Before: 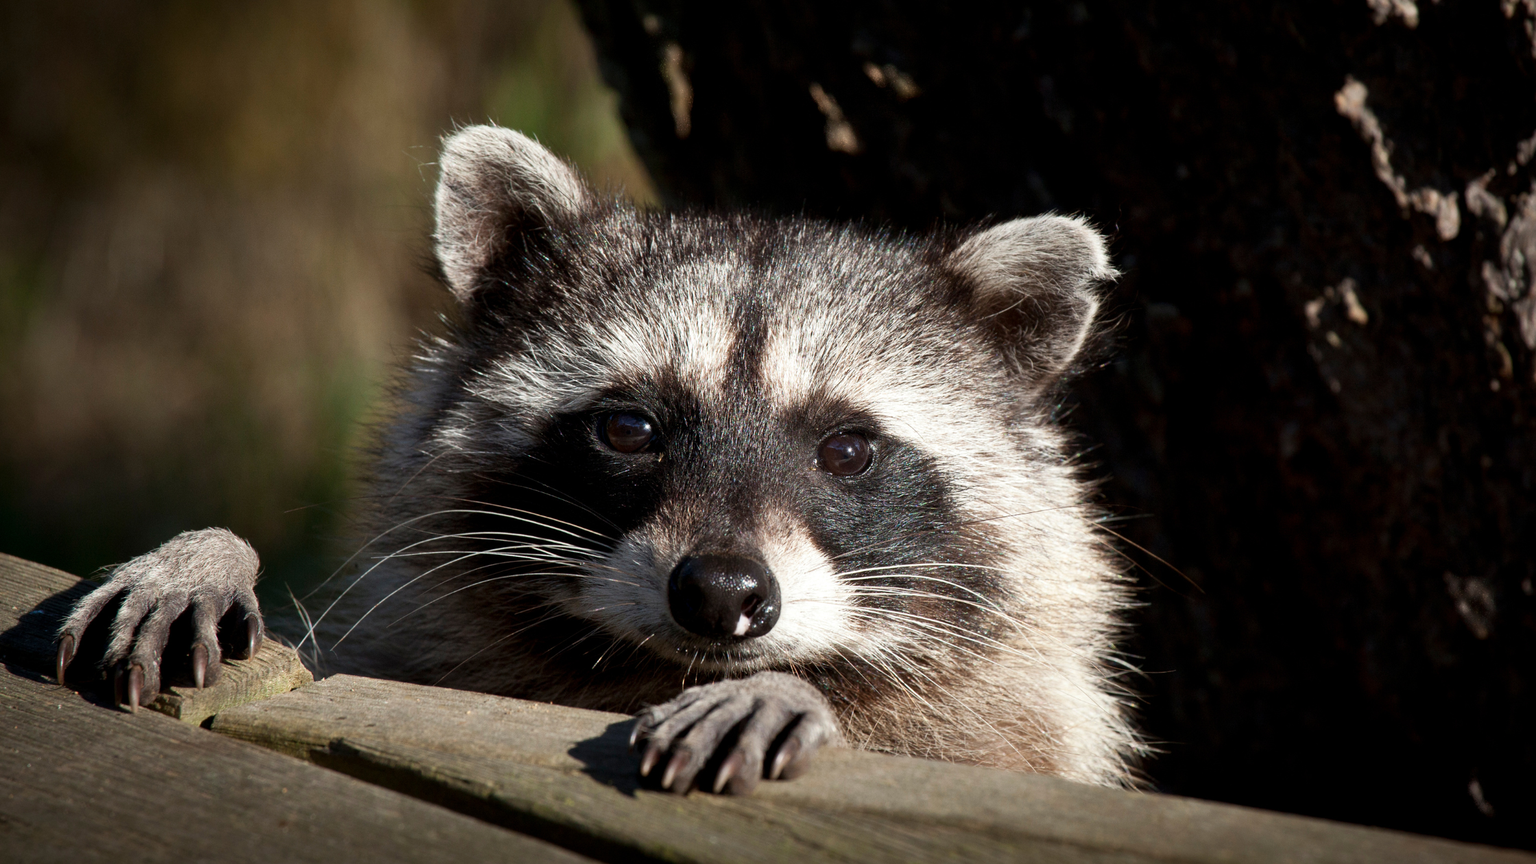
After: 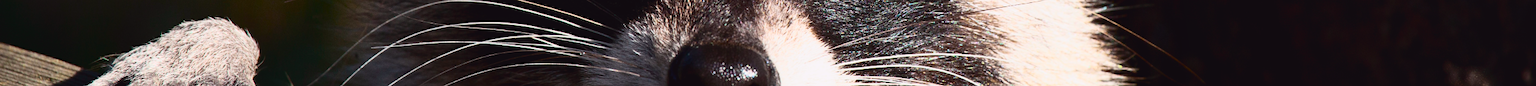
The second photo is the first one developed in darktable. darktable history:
tone curve: curves: ch0 [(0, 0.031) (0.145, 0.106) (0.319, 0.269) (0.495, 0.544) (0.707, 0.833) (0.859, 0.931) (1, 0.967)]; ch1 [(0, 0) (0.279, 0.218) (0.424, 0.411) (0.495, 0.504) (0.538, 0.55) (0.578, 0.595) (0.707, 0.778) (1, 1)]; ch2 [(0, 0) (0.125, 0.089) (0.353, 0.329) (0.436, 0.432) (0.552, 0.554) (0.615, 0.674) (1, 1)], color space Lab, independent channels, preserve colors none
base curve: curves: ch0 [(0, 0) (0.472, 0.508) (1, 1)]
crop and rotate: top 59.084%, bottom 30.916%
shadows and highlights: shadows 20.55, highlights -20.99, soften with gaussian
